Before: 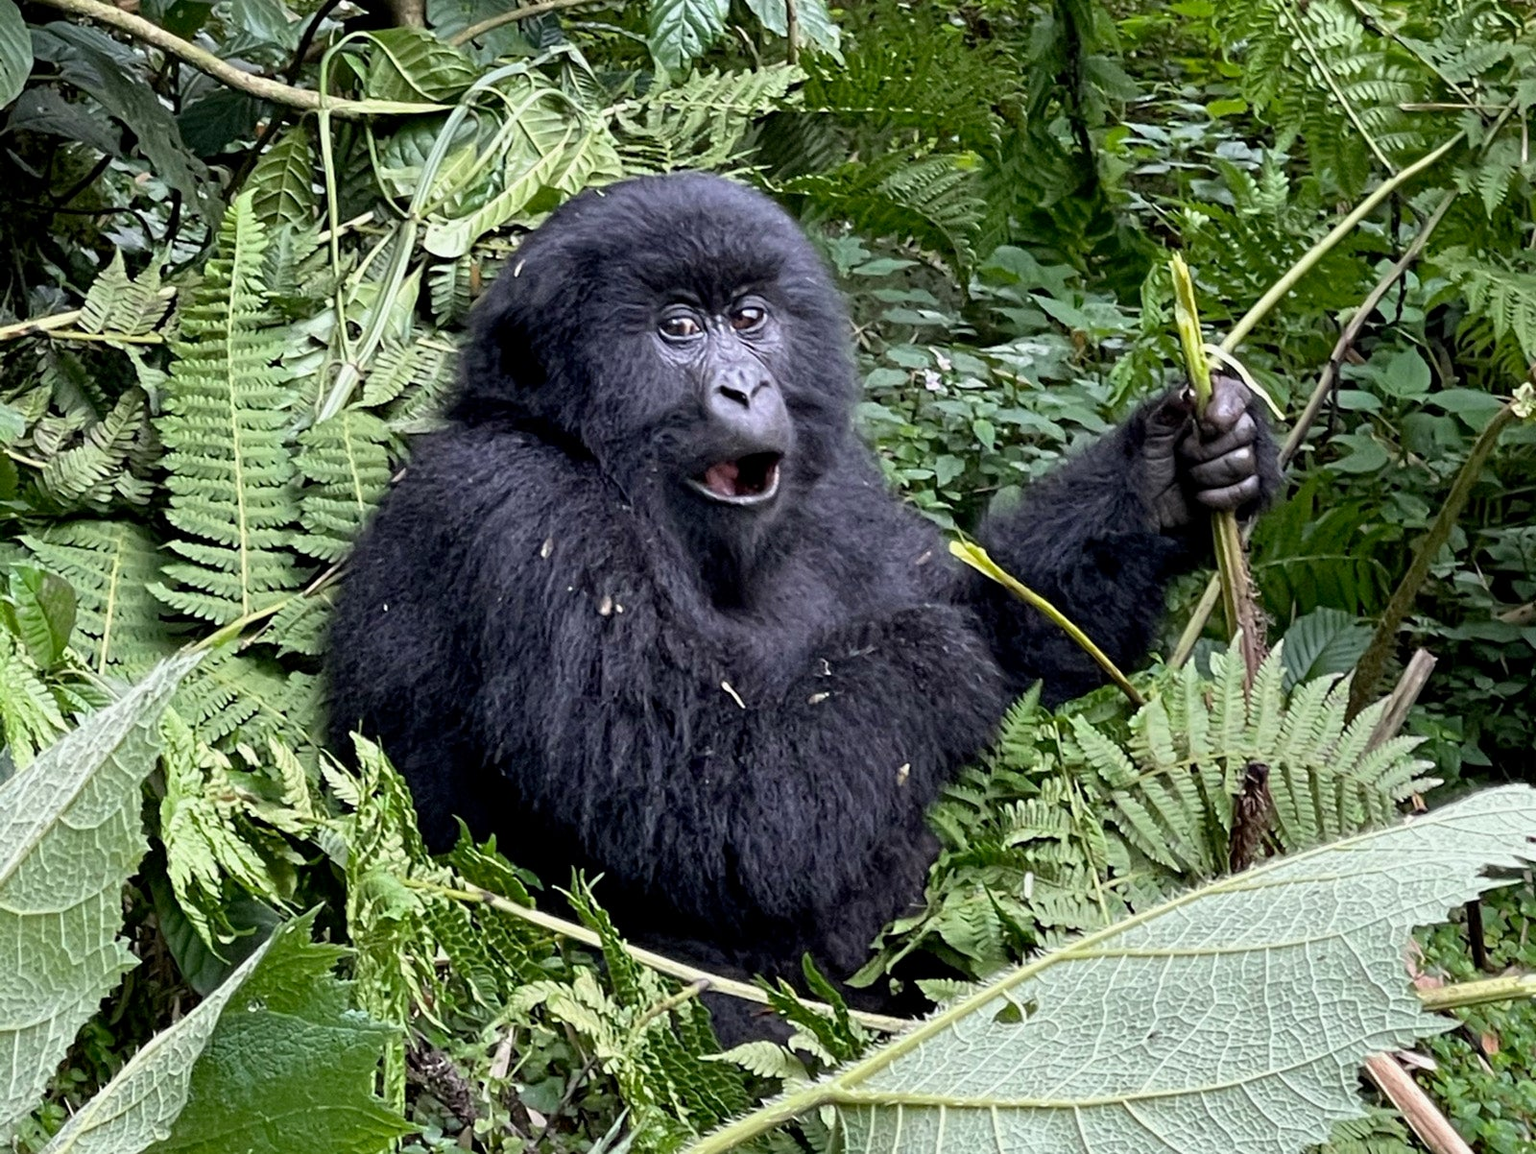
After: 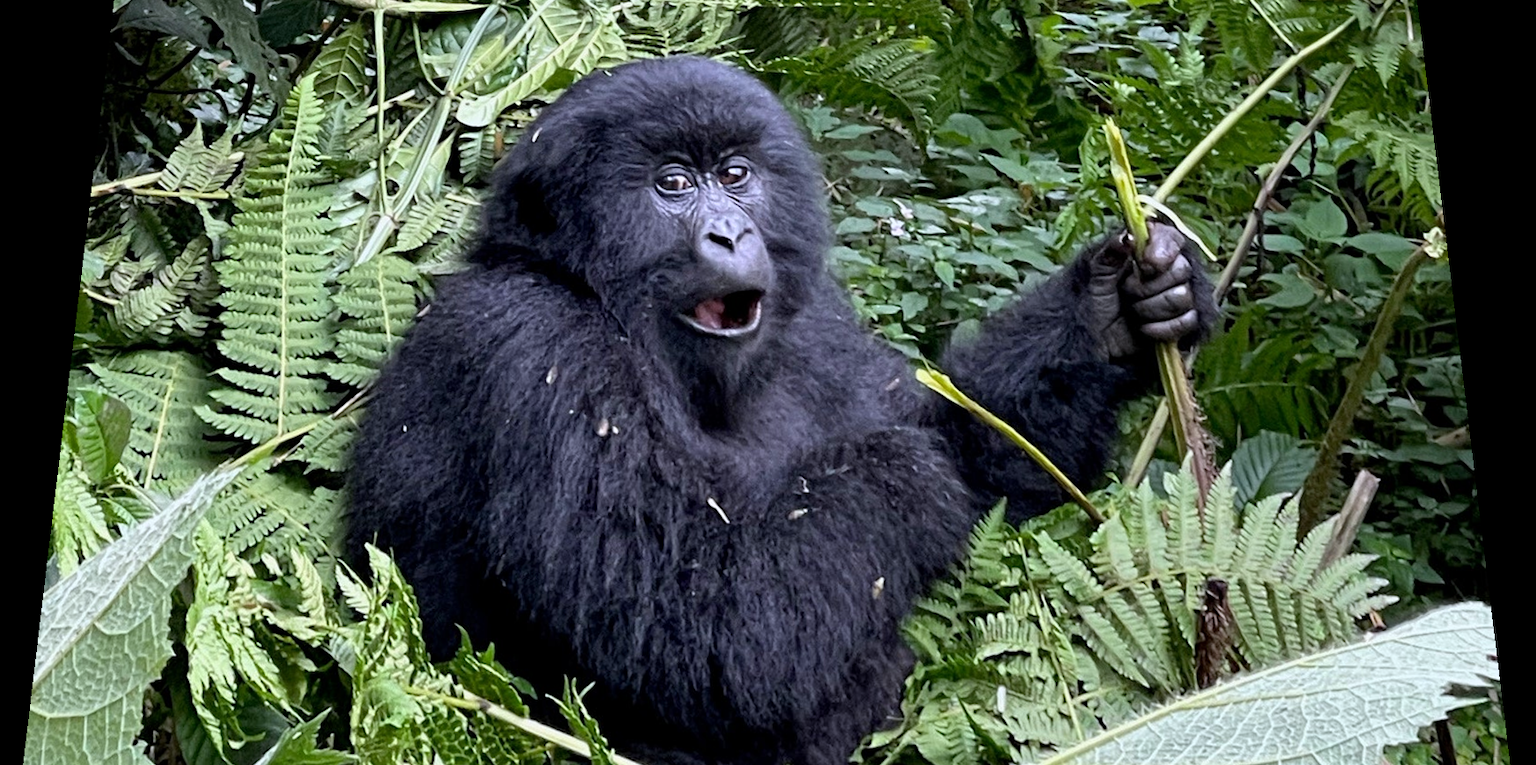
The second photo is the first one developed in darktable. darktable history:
rotate and perspective: rotation 0.128°, lens shift (vertical) -0.181, lens shift (horizontal) -0.044, shear 0.001, automatic cropping off
crop and rotate: top 8.293%, bottom 20.996%
white balance: red 0.984, blue 1.059
